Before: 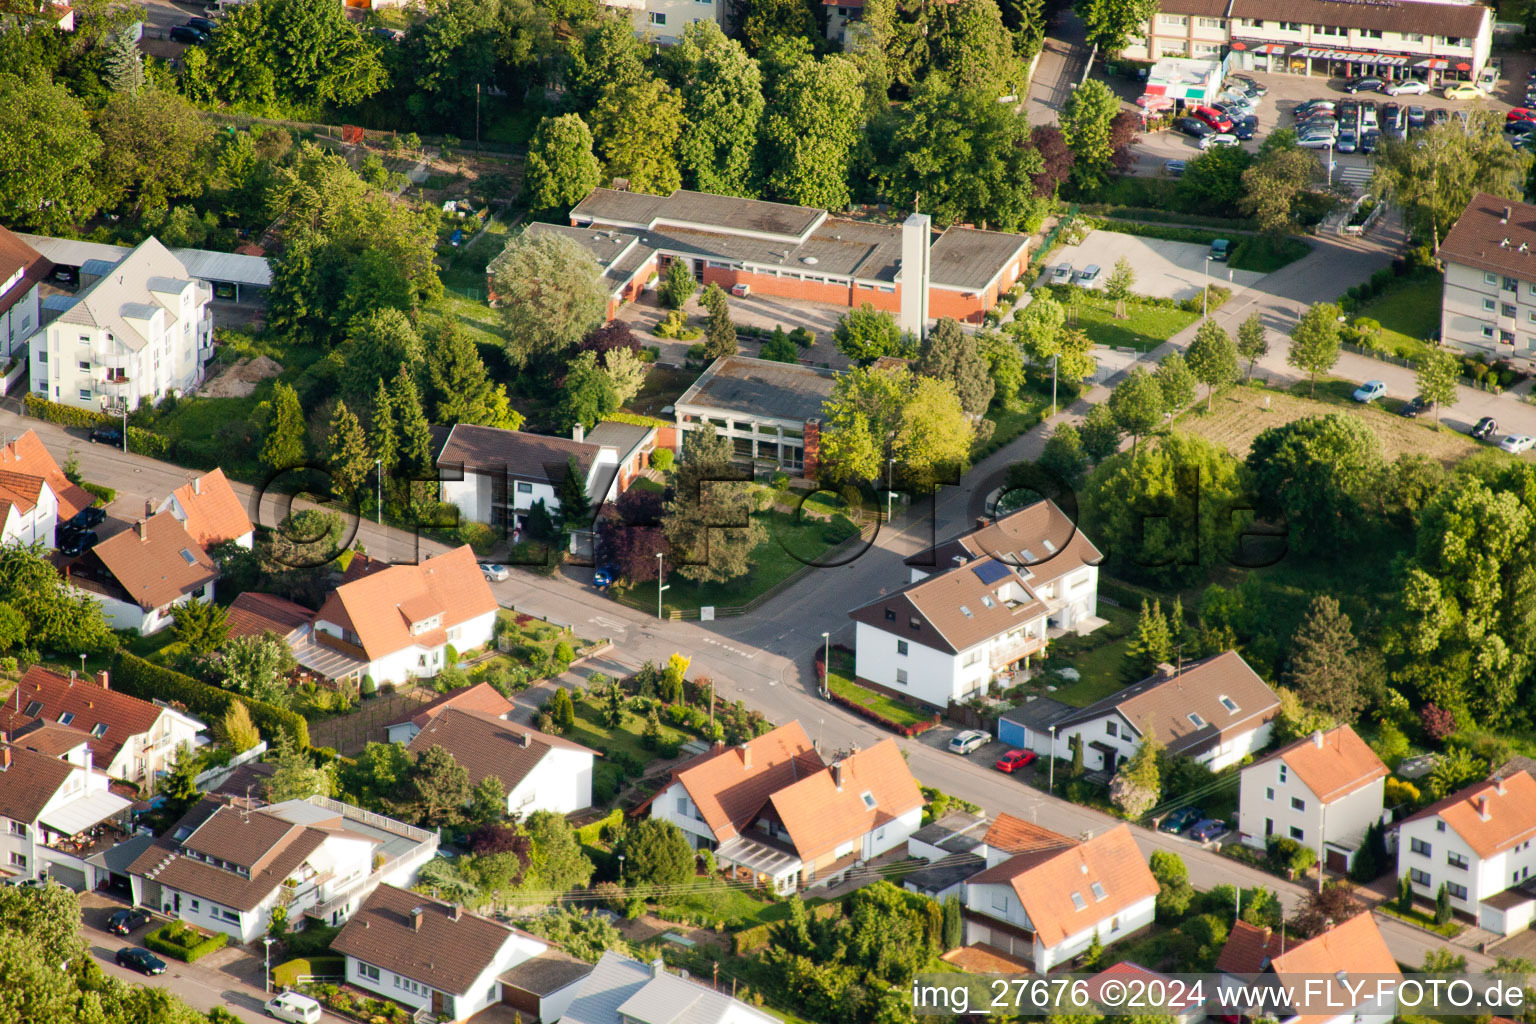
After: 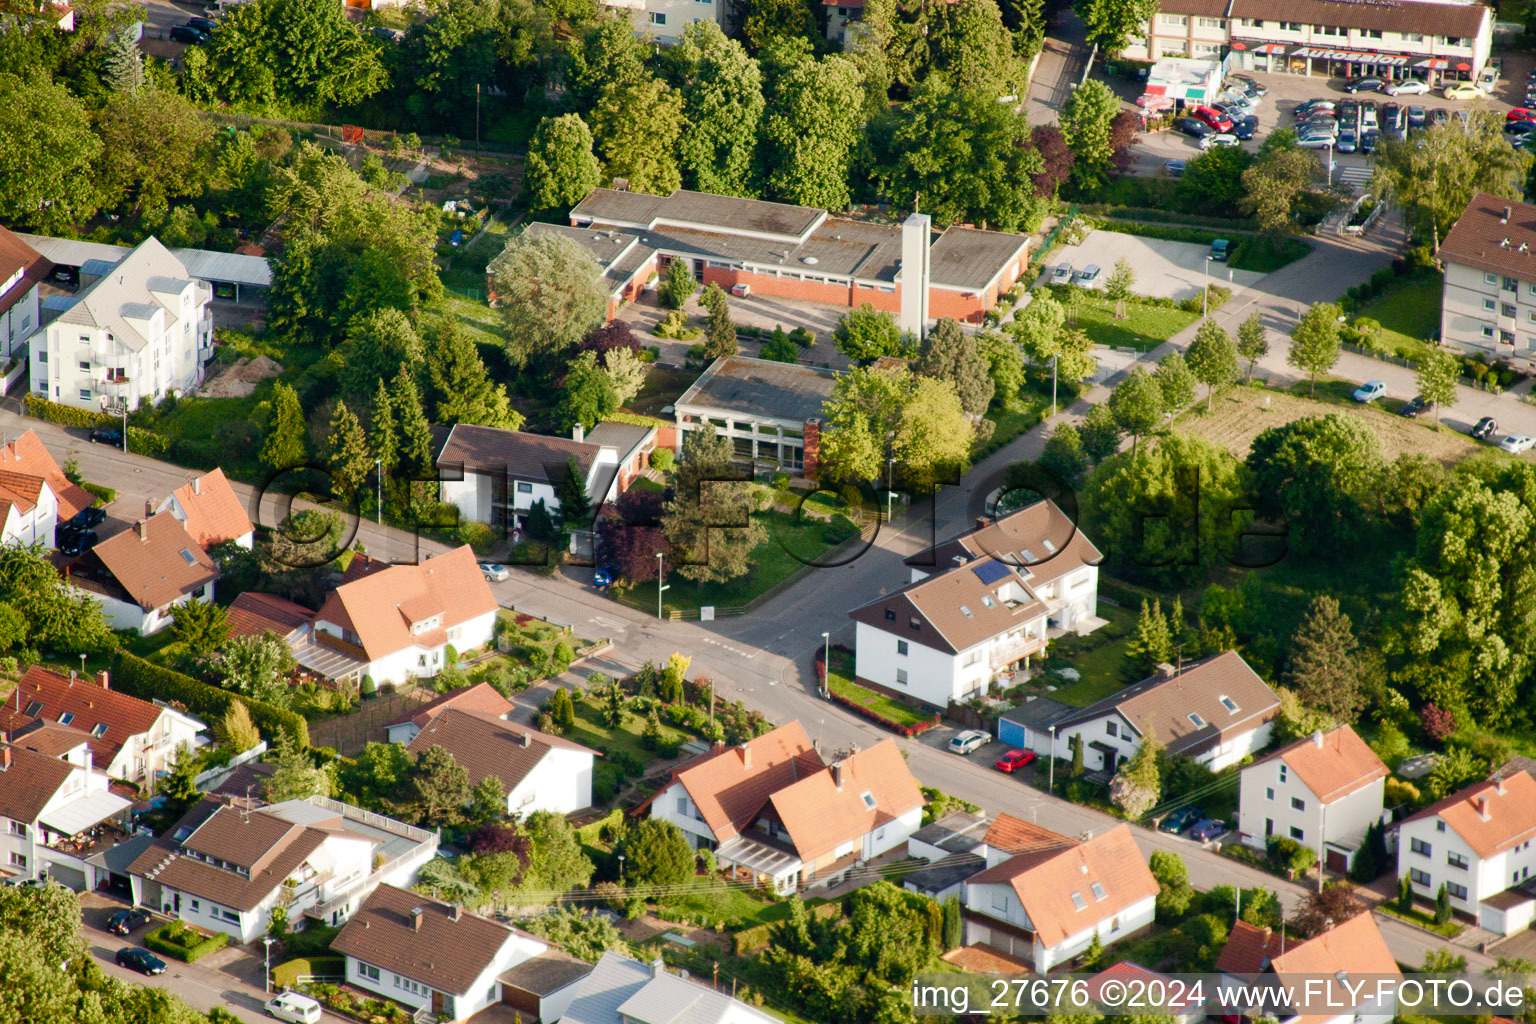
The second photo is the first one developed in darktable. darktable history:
color balance rgb: perceptual saturation grading › global saturation -0.138%, perceptual saturation grading › highlights -18.188%, perceptual saturation grading › mid-tones 6.985%, perceptual saturation grading › shadows 27.946%
